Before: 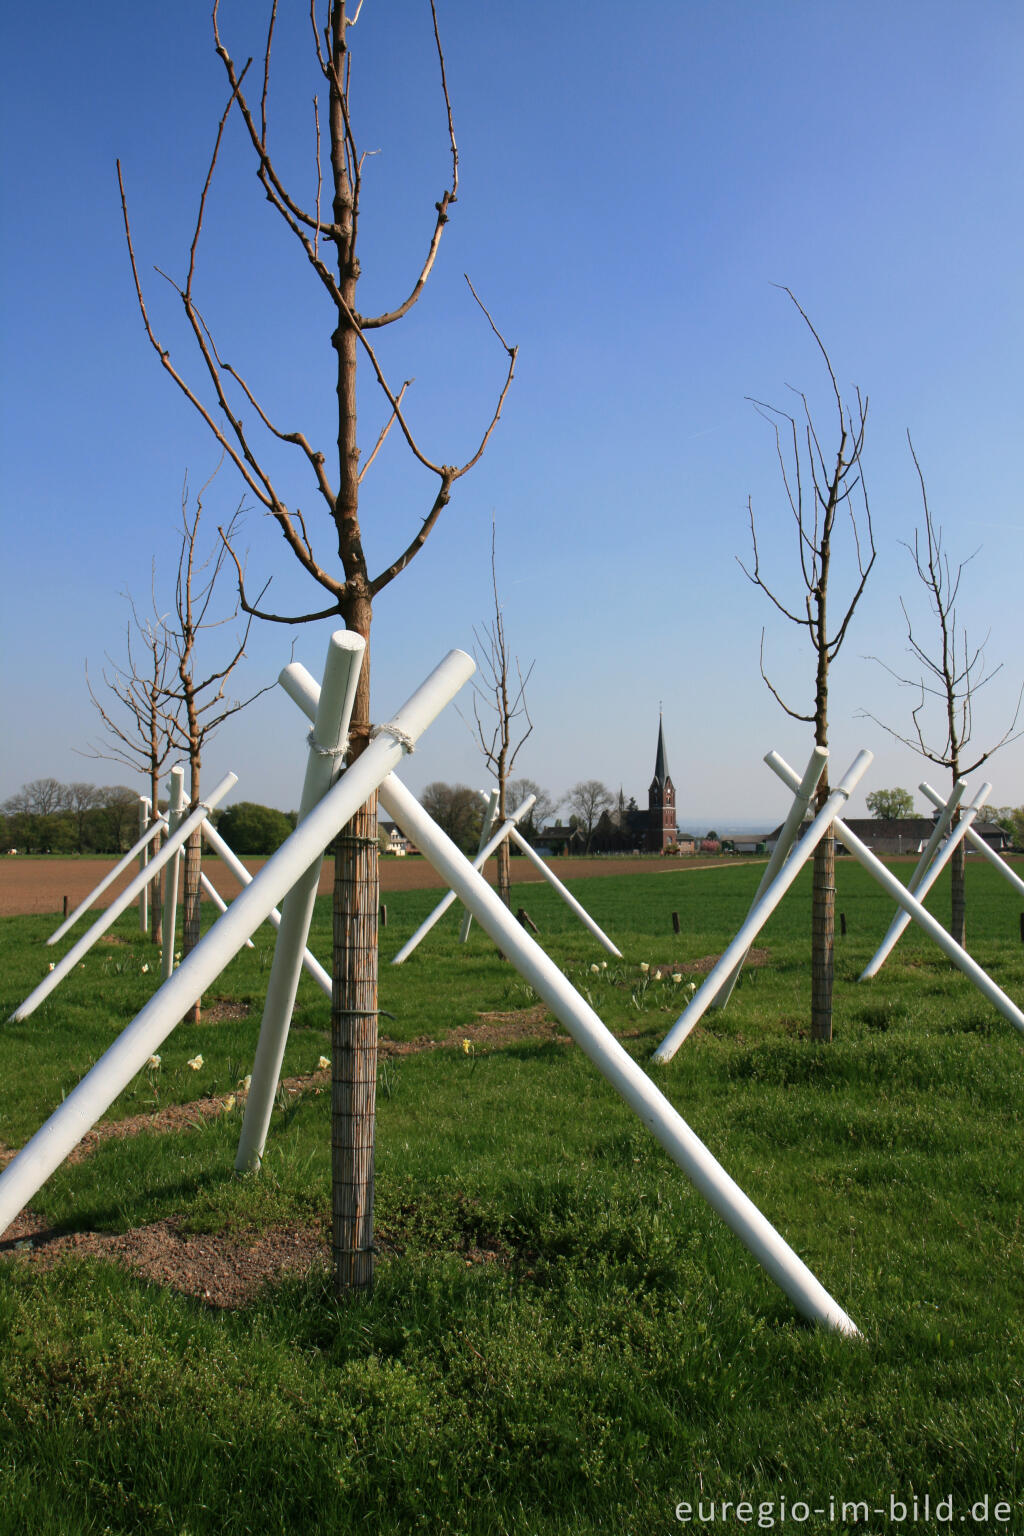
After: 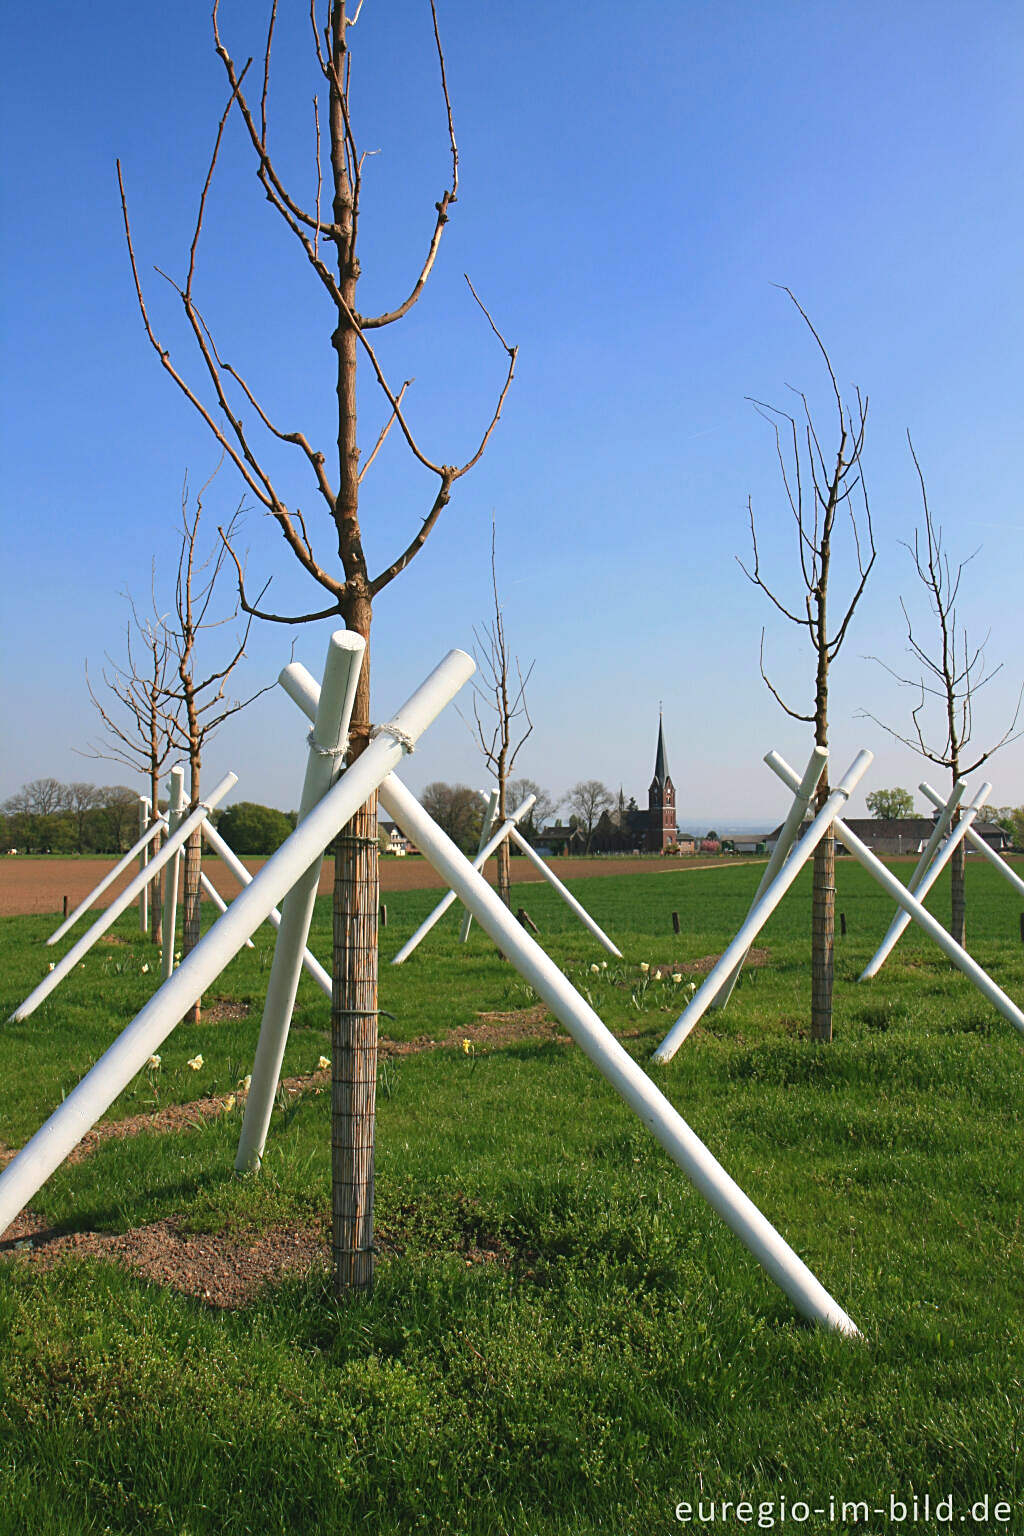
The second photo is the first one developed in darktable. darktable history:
shadows and highlights: radius 120.21, shadows 21.42, white point adjustment -9.64, highlights -15.69, soften with gaussian
exposure: black level correction 0, exposure 0.699 EV, compensate exposure bias true, compensate highlight preservation false
sharpen: on, module defaults
contrast brightness saturation: contrast -0.114
